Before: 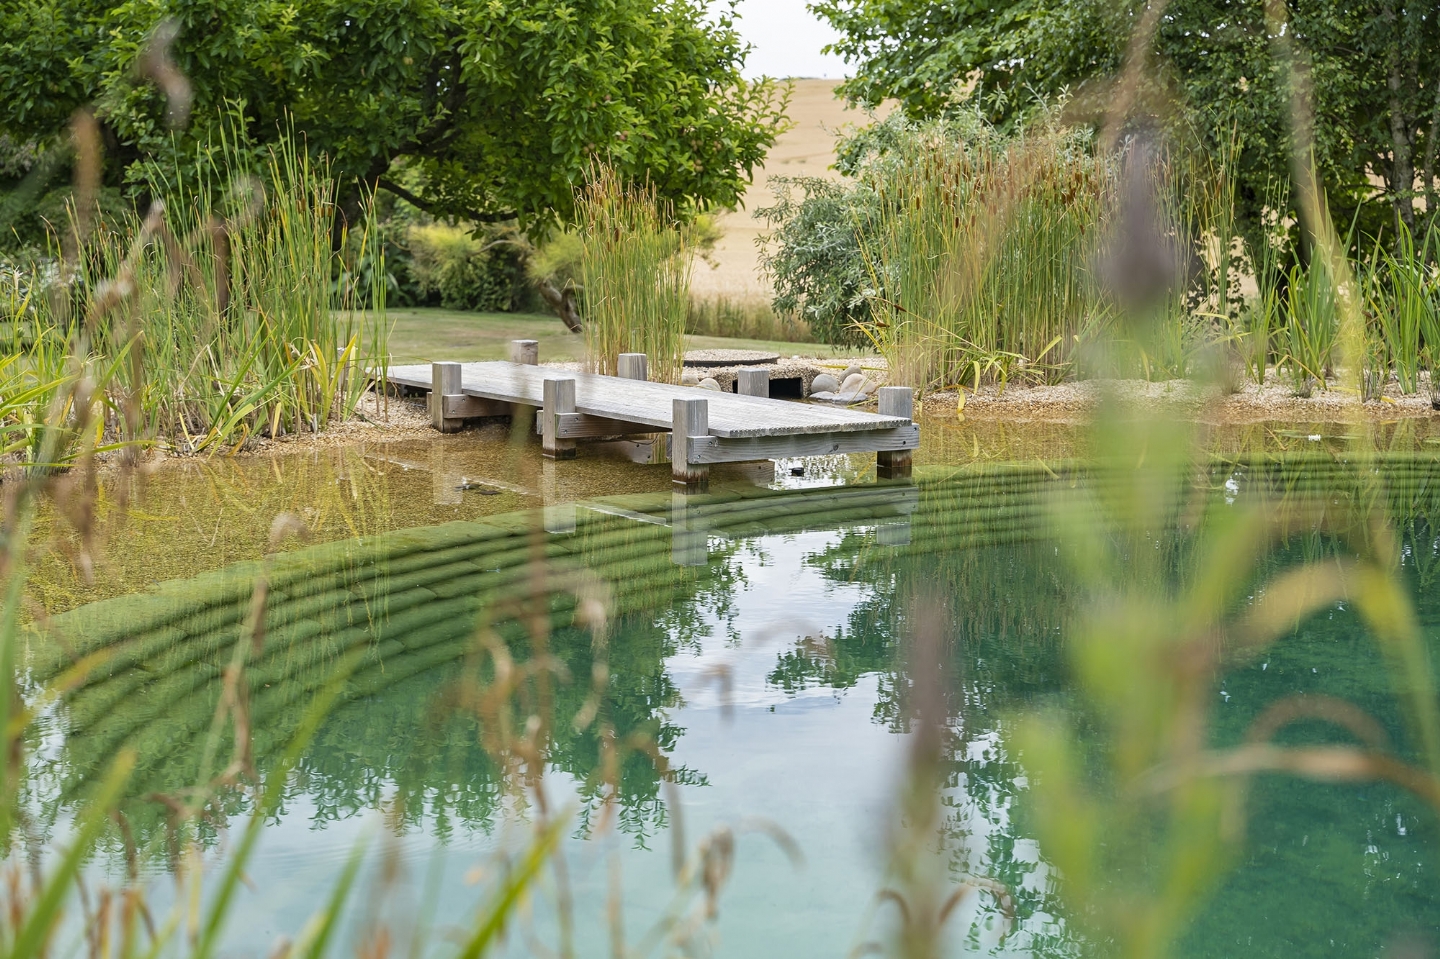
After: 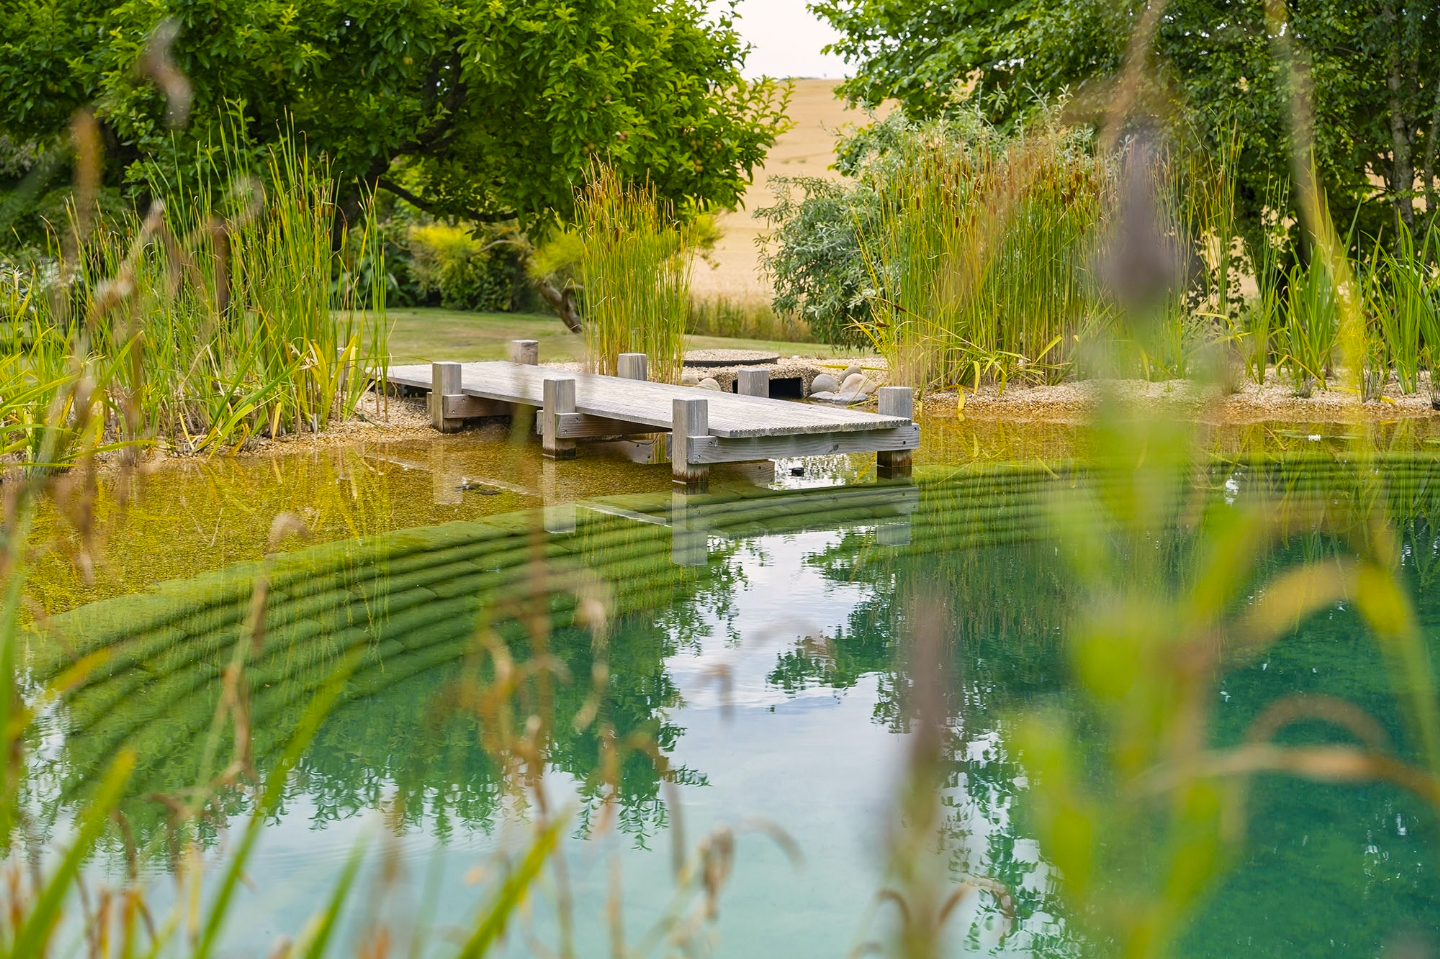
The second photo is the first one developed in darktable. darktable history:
color balance rgb: highlights gain › chroma 1.051%, highlights gain › hue 60.21°, perceptual saturation grading › global saturation 40.122%
